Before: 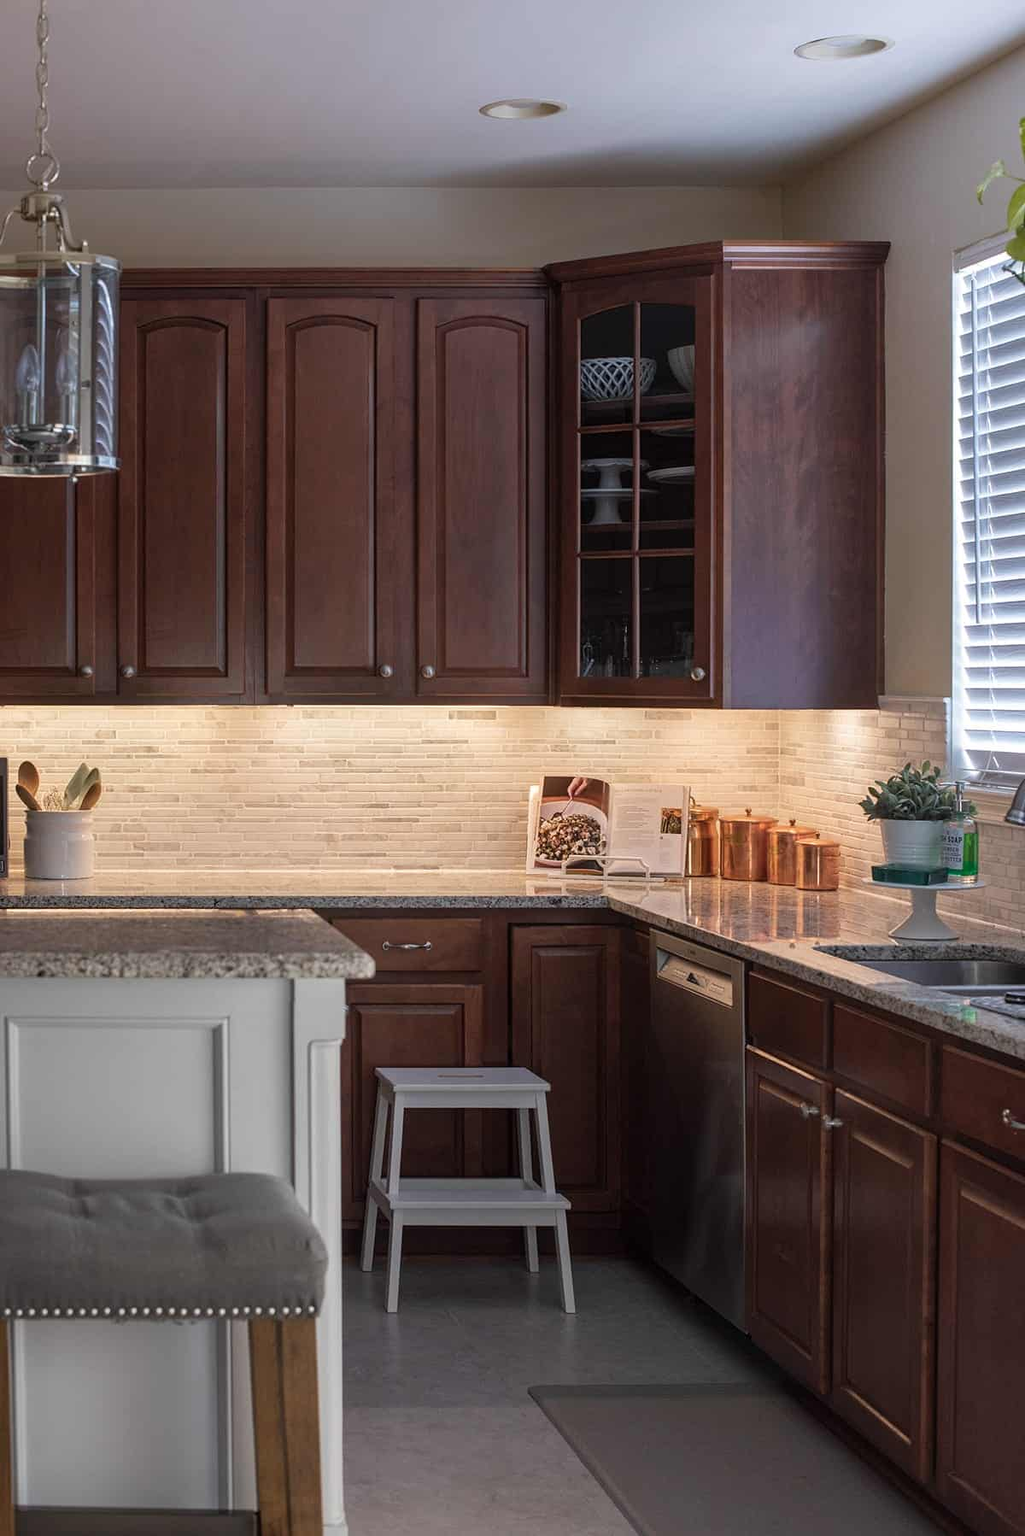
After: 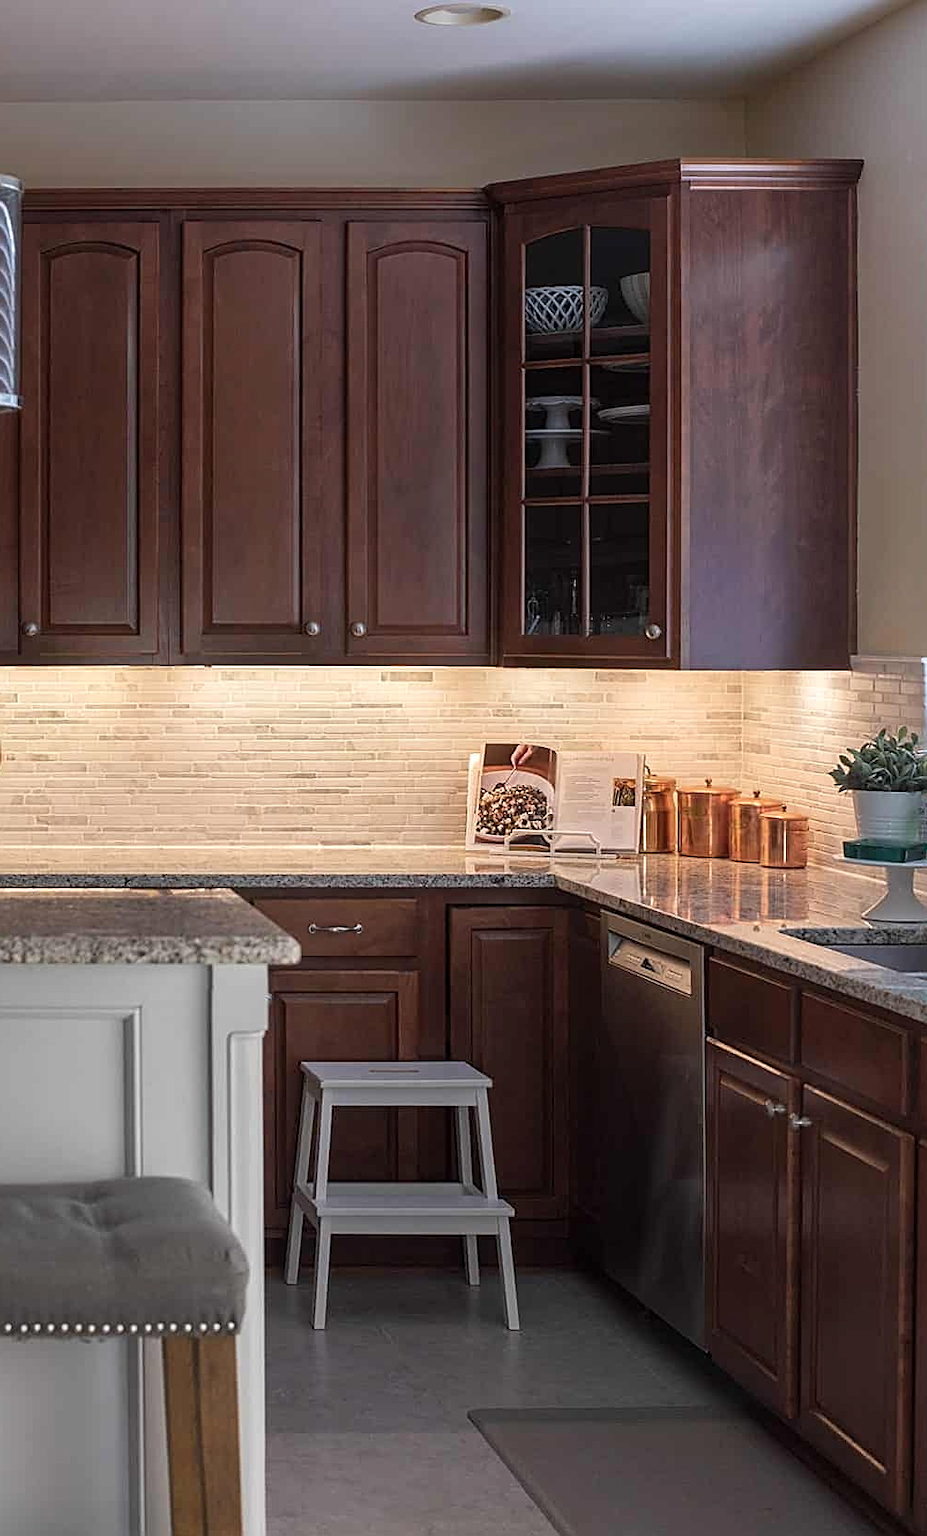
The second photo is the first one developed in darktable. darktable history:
sharpen: on, module defaults
white balance: red 1, blue 1
exposure: exposure 0.131 EV, compensate highlight preservation false
crop: left 9.807%, top 6.259%, right 7.334%, bottom 2.177%
